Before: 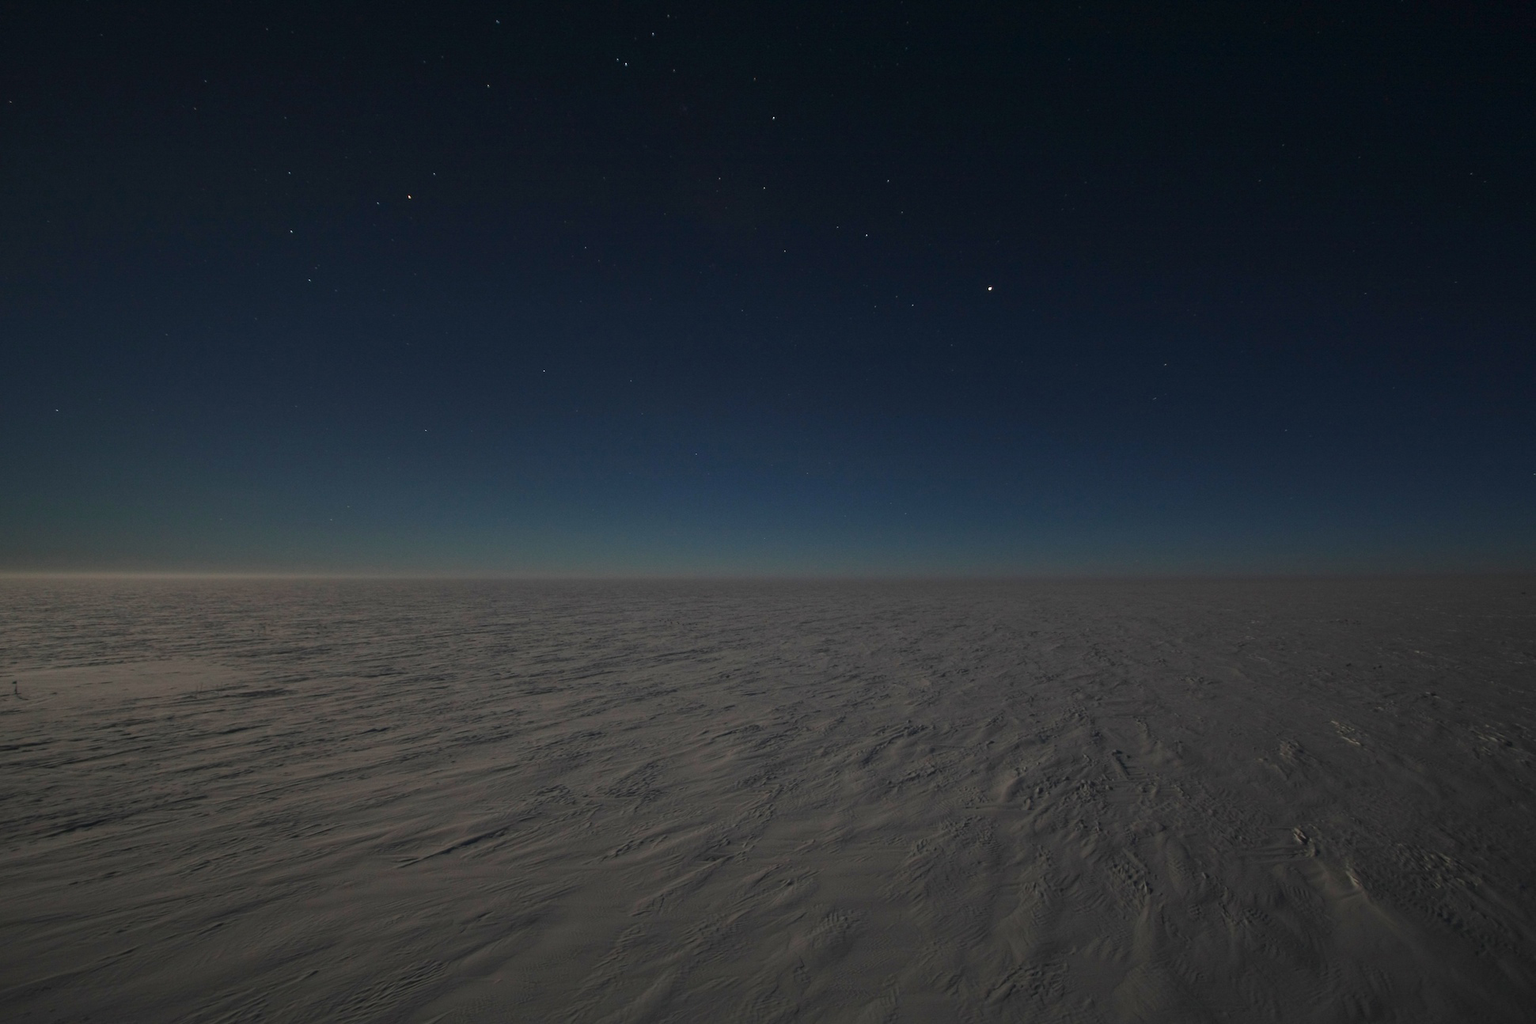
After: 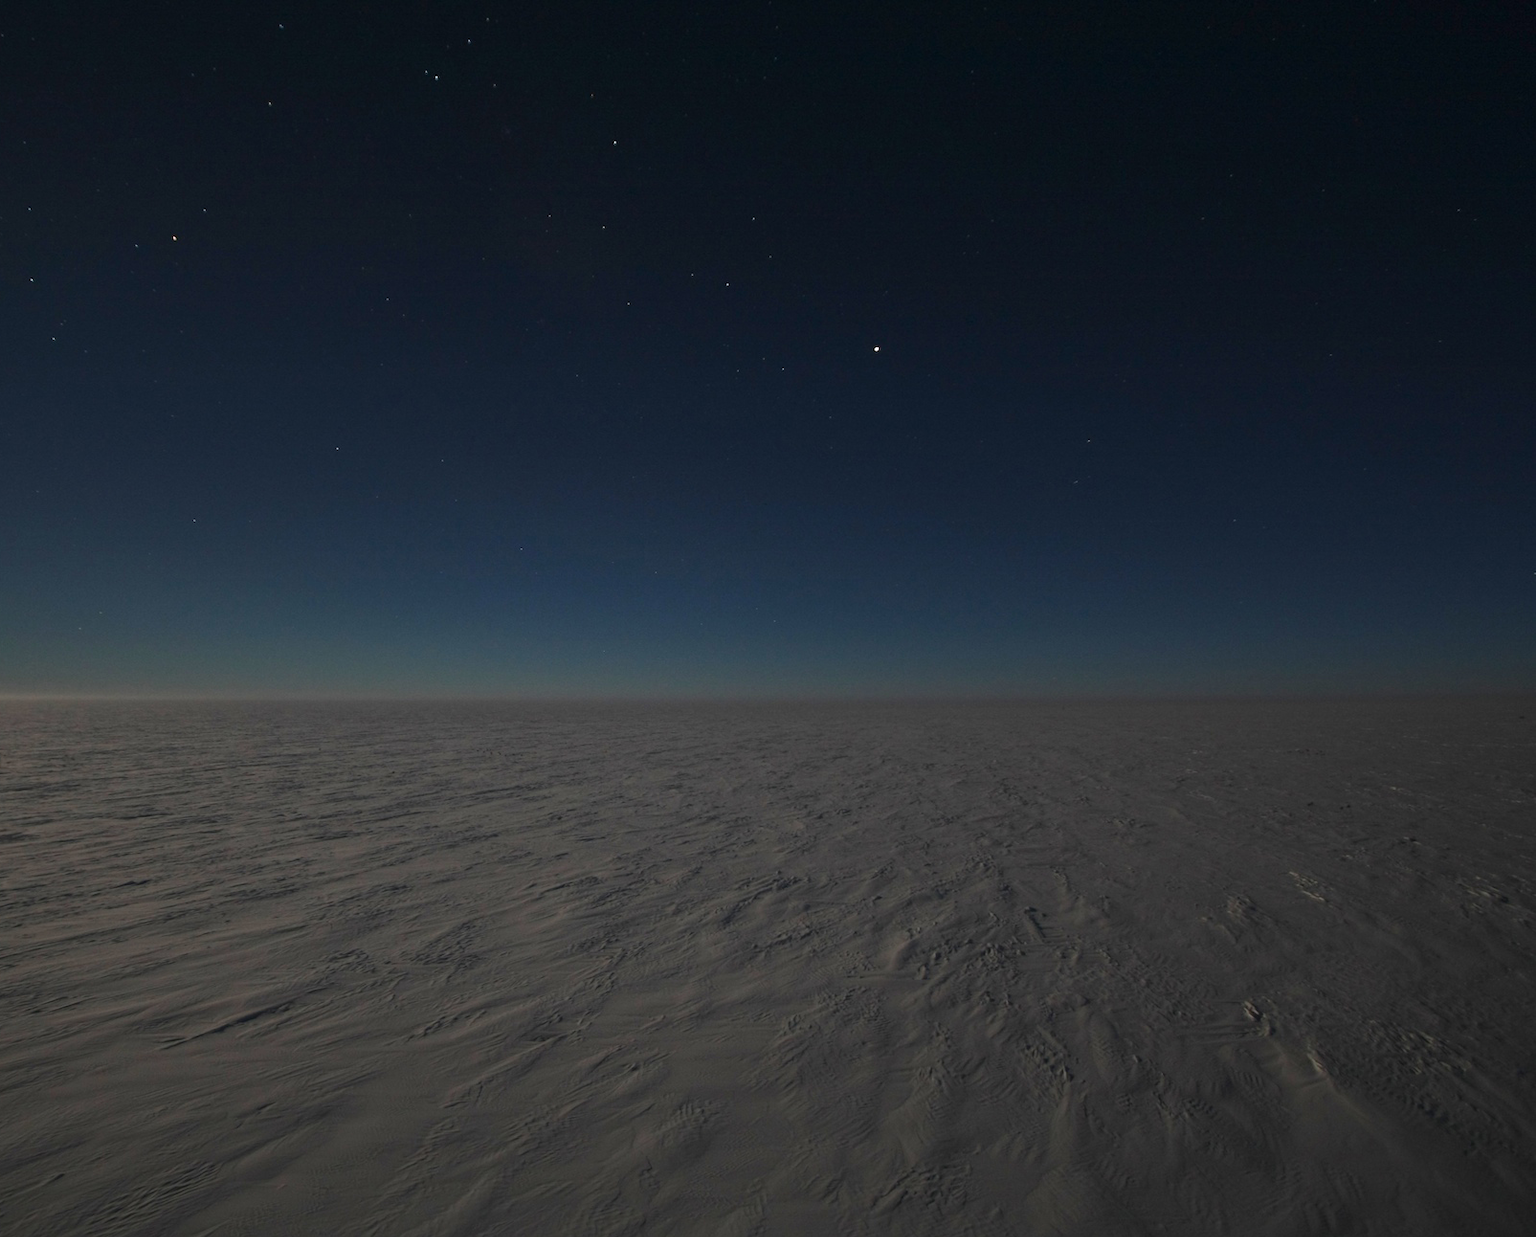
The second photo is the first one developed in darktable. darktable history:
crop: left 17.267%, bottom 0.046%
